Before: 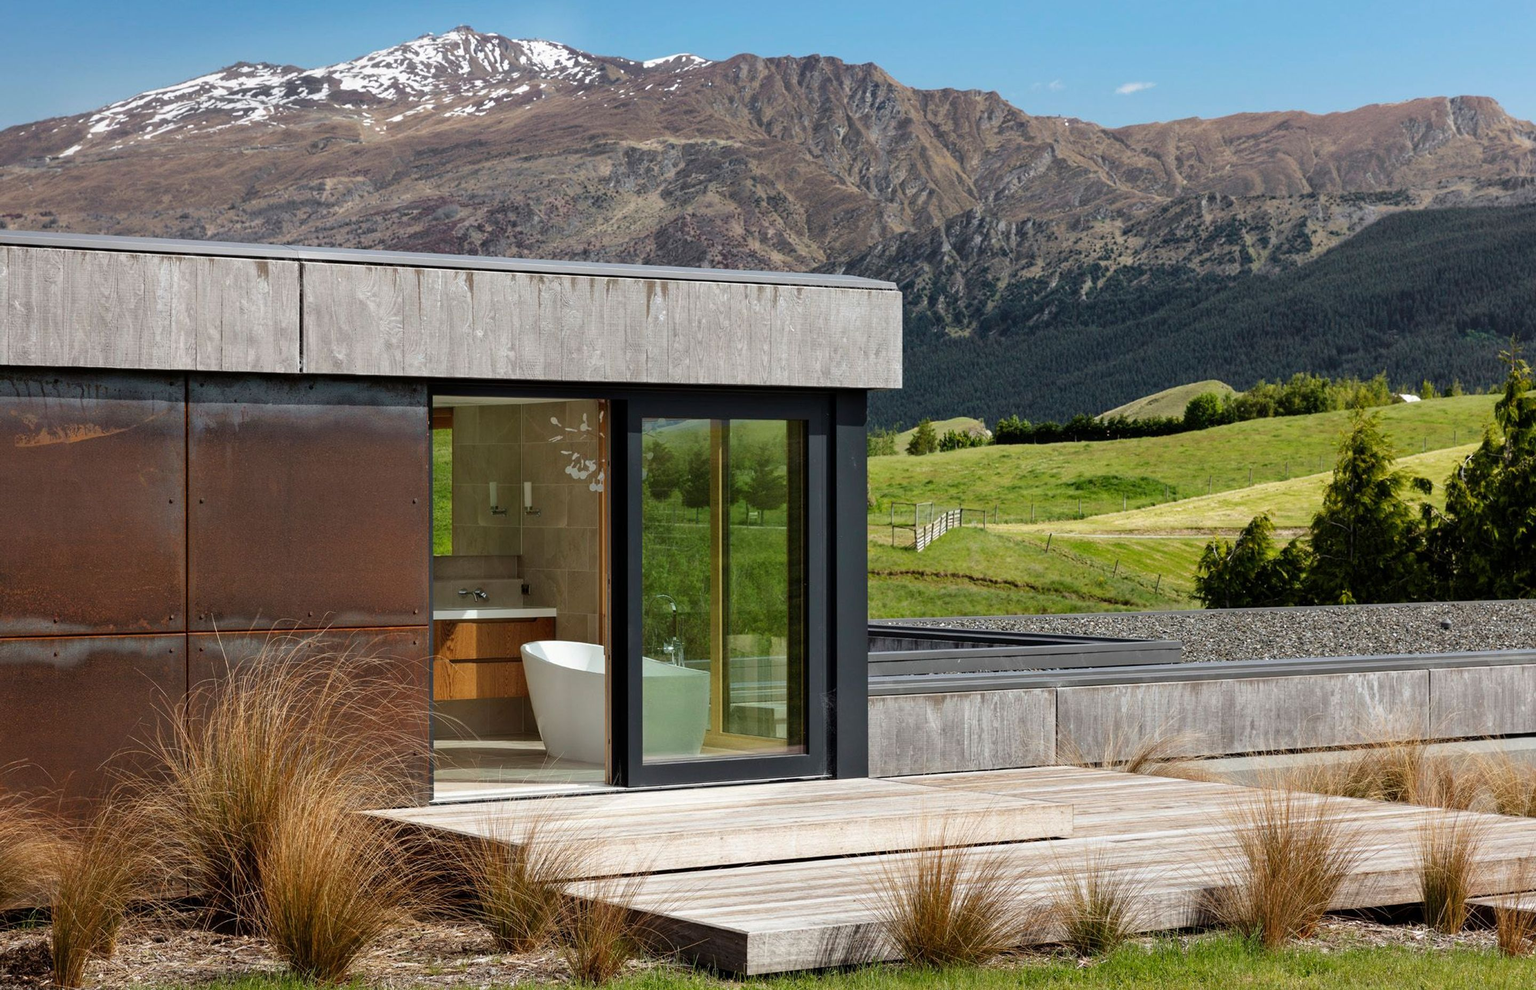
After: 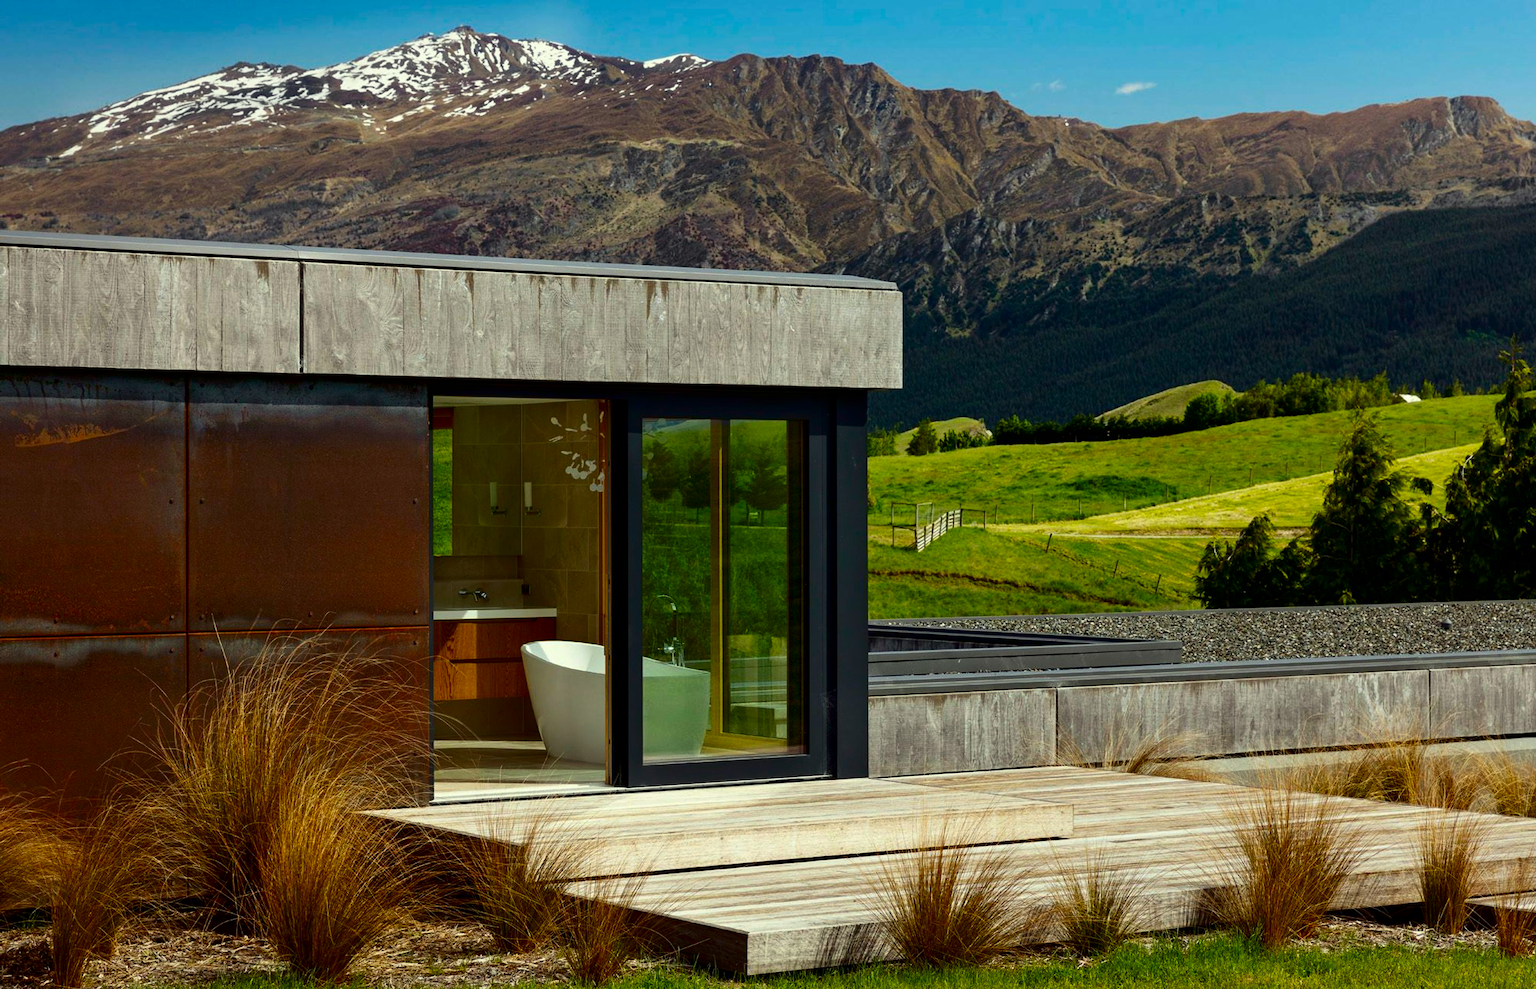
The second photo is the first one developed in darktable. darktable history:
contrast brightness saturation: contrast 0.125, brightness -0.232, saturation 0.137
color correction: highlights a* -5.79, highlights b* 11.06
color balance rgb: shadows fall-off 299.452%, white fulcrum 1.99 EV, highlights fall-off 298.839%, perceptual saturation grading › global saturation 19.271%, mask middle-gray fulcrum 99.775%, global vibrance 20%, contrast gray fulcrum 38.336%
